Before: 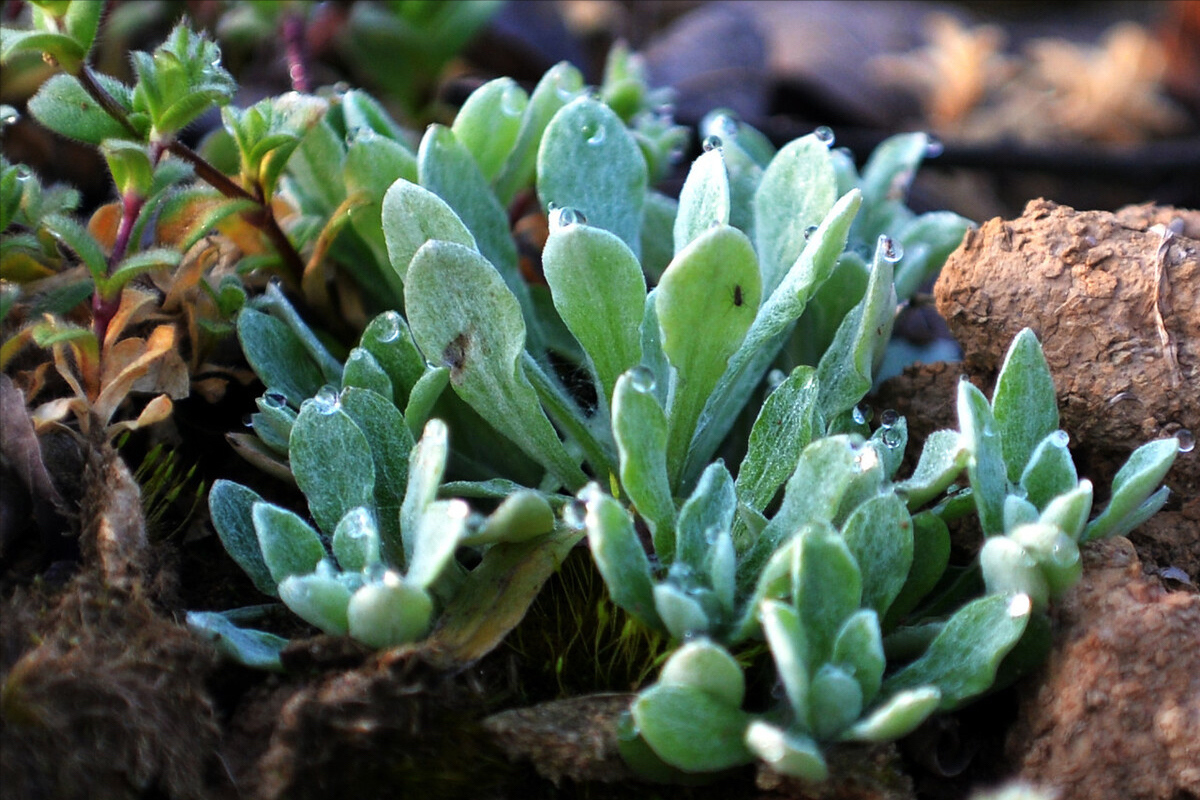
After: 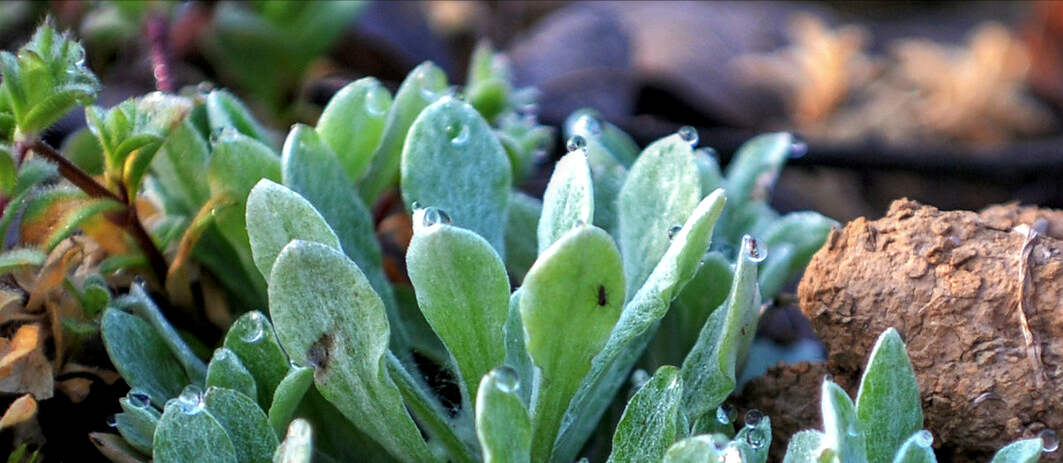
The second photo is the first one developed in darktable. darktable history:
crop and rotate: left 11.369%, bottom 42.05%
shadows and highlights: on, module defaults
local contrast: shadows 94%, midtone range 0.497
